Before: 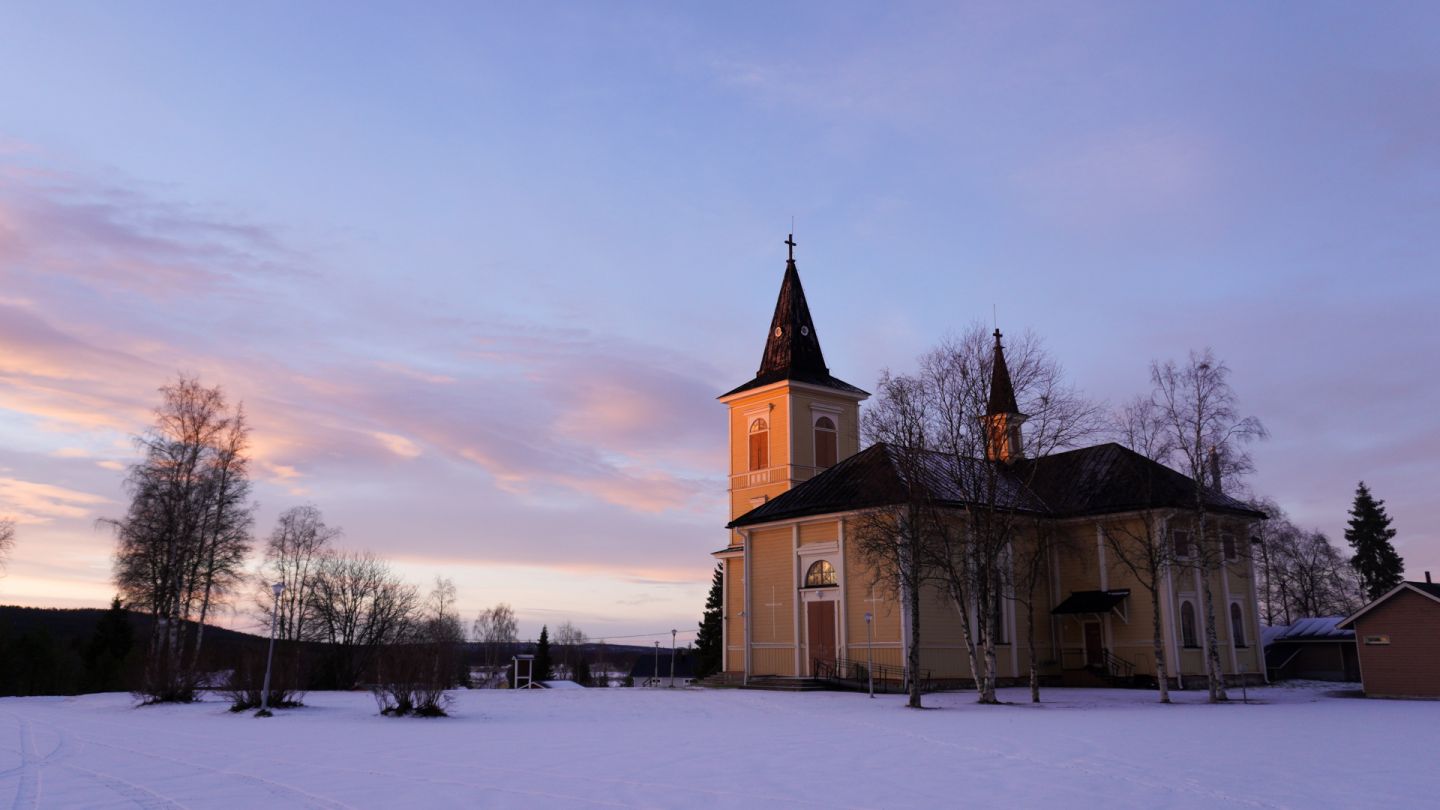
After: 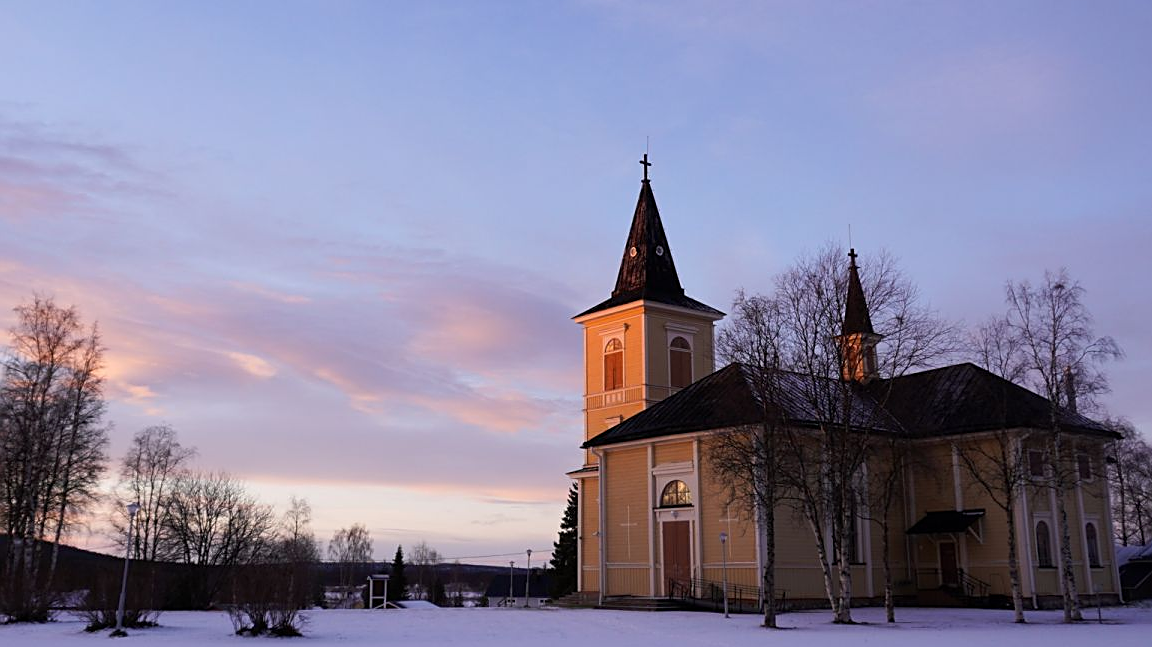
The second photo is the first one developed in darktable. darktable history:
base curve: preserve colors none
crop and rotate: left 10.117%, top 9.955%, right 9.881%, bottom 10.131%
sharpen: on, module defaults
